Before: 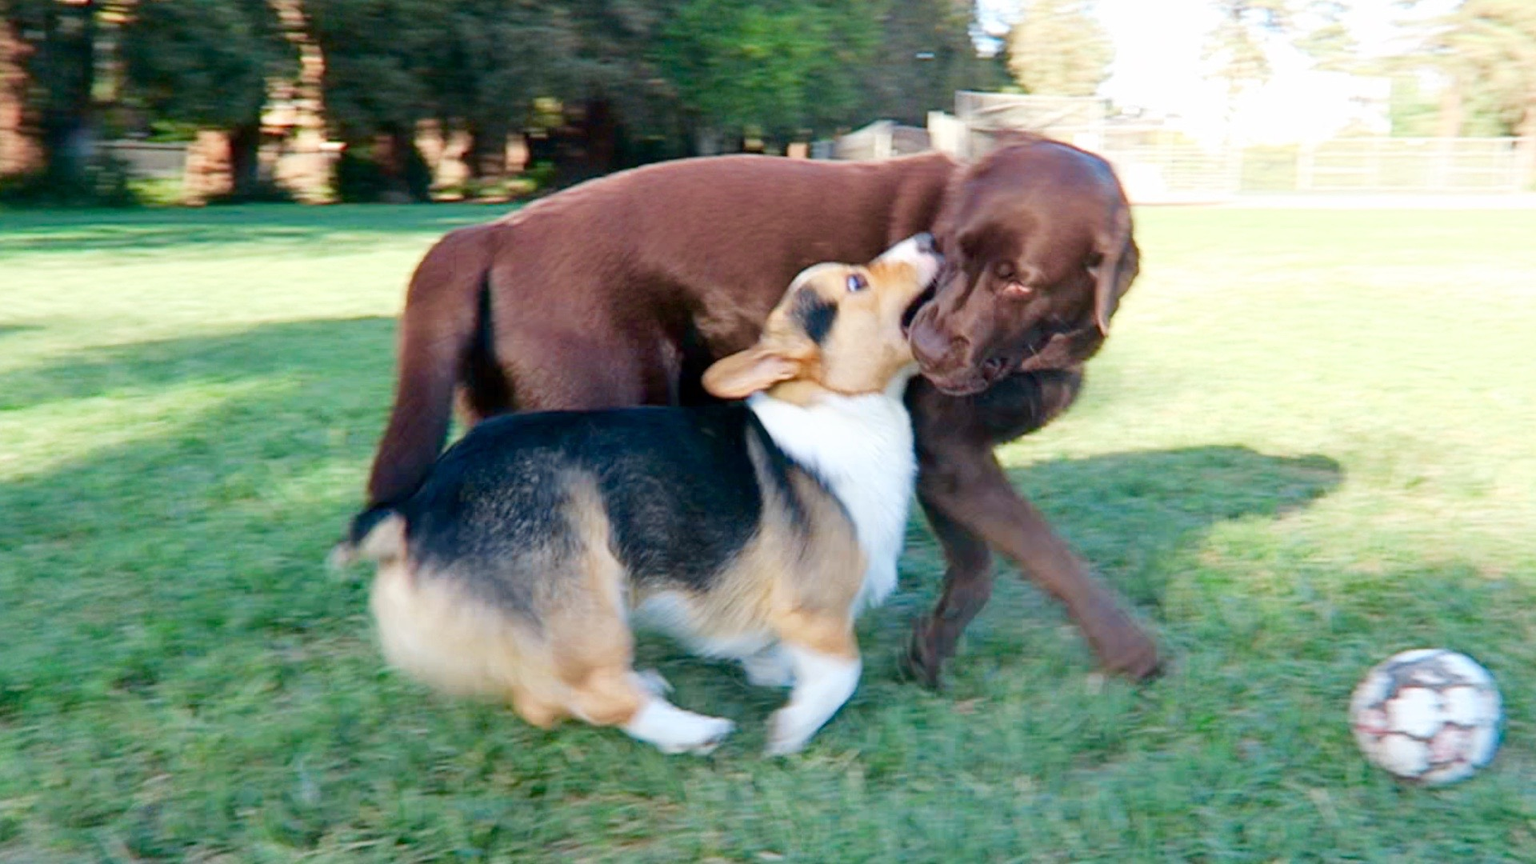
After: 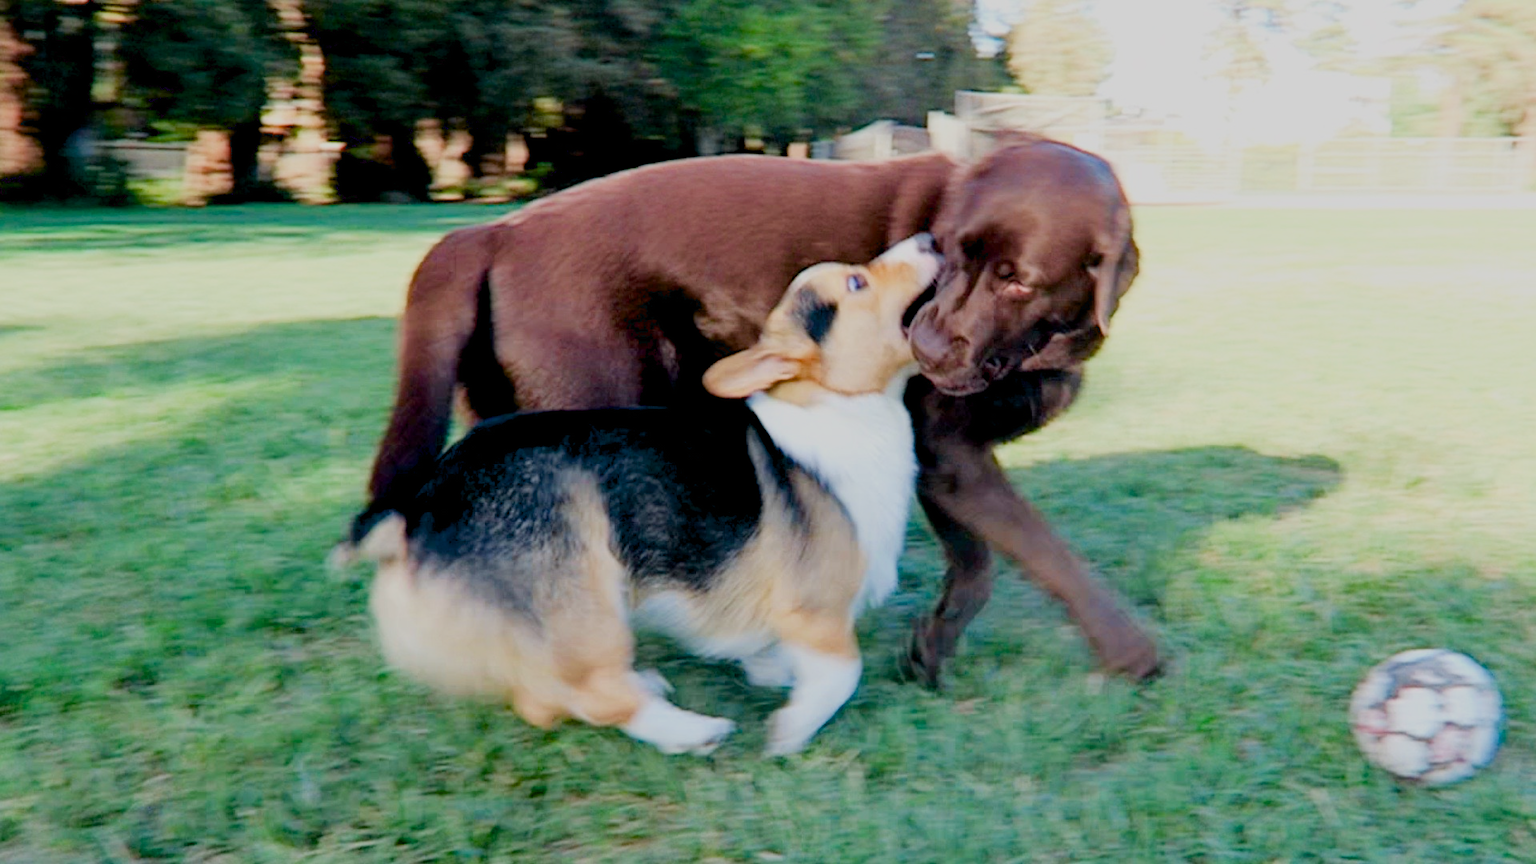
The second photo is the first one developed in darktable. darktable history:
exposure: black level correction 0.016, exposure -0.009 EV, compensate highlight preservation false
filmic rgb: black relative exposure -16 EV, white relative exposure 6.92 EV, hardness 4.7
